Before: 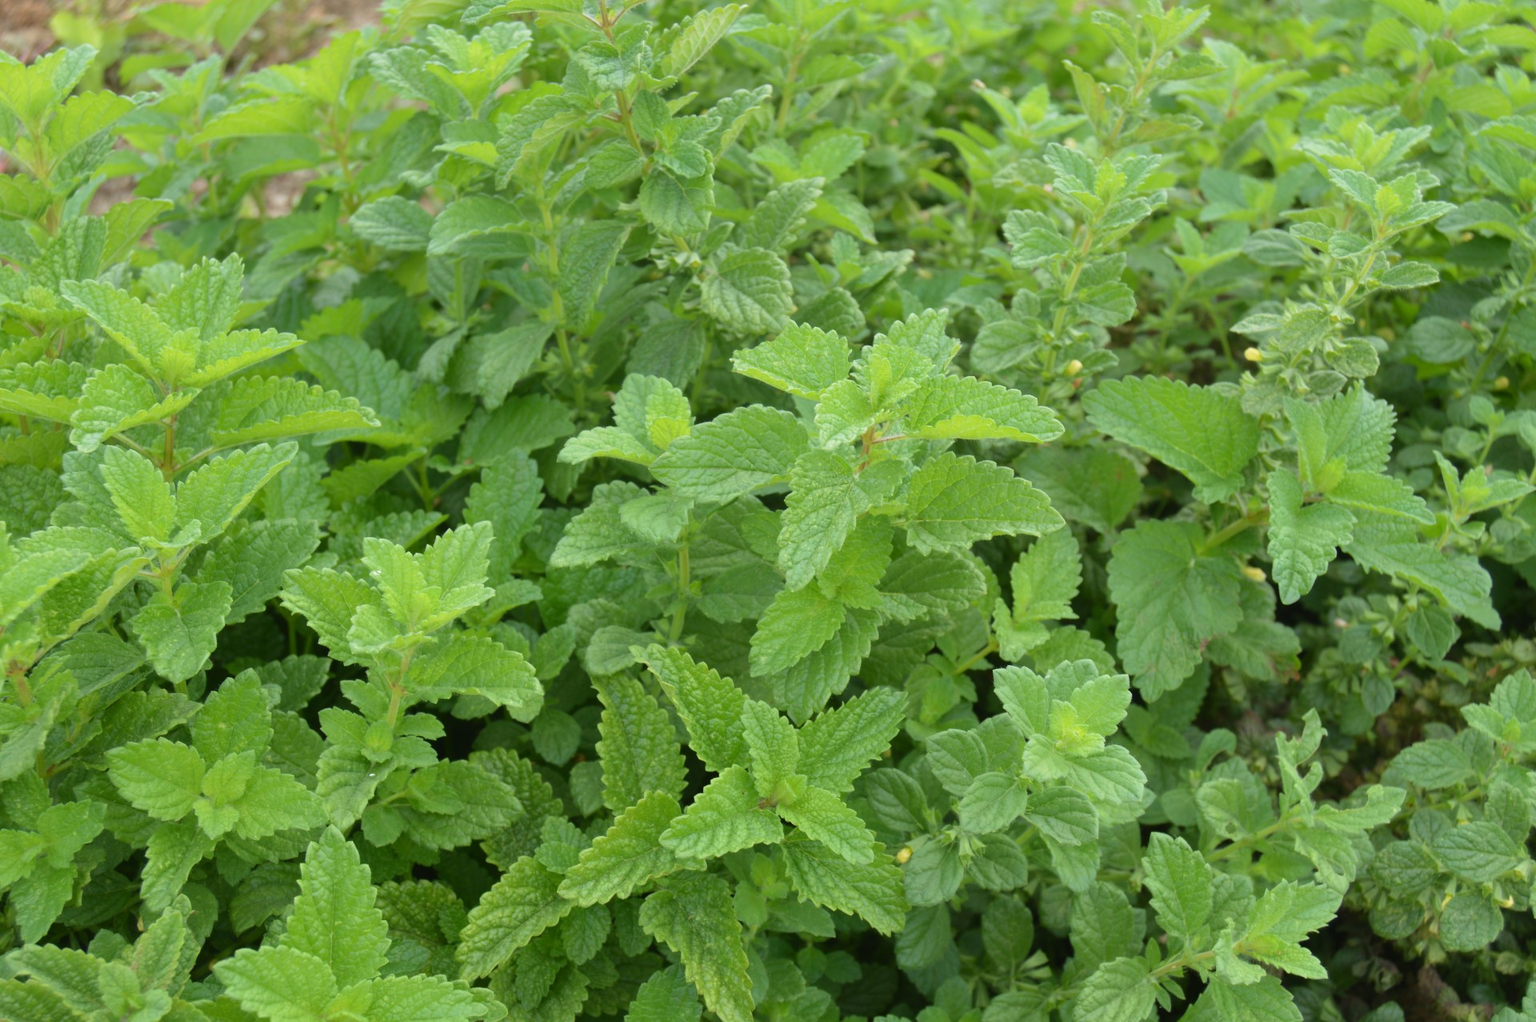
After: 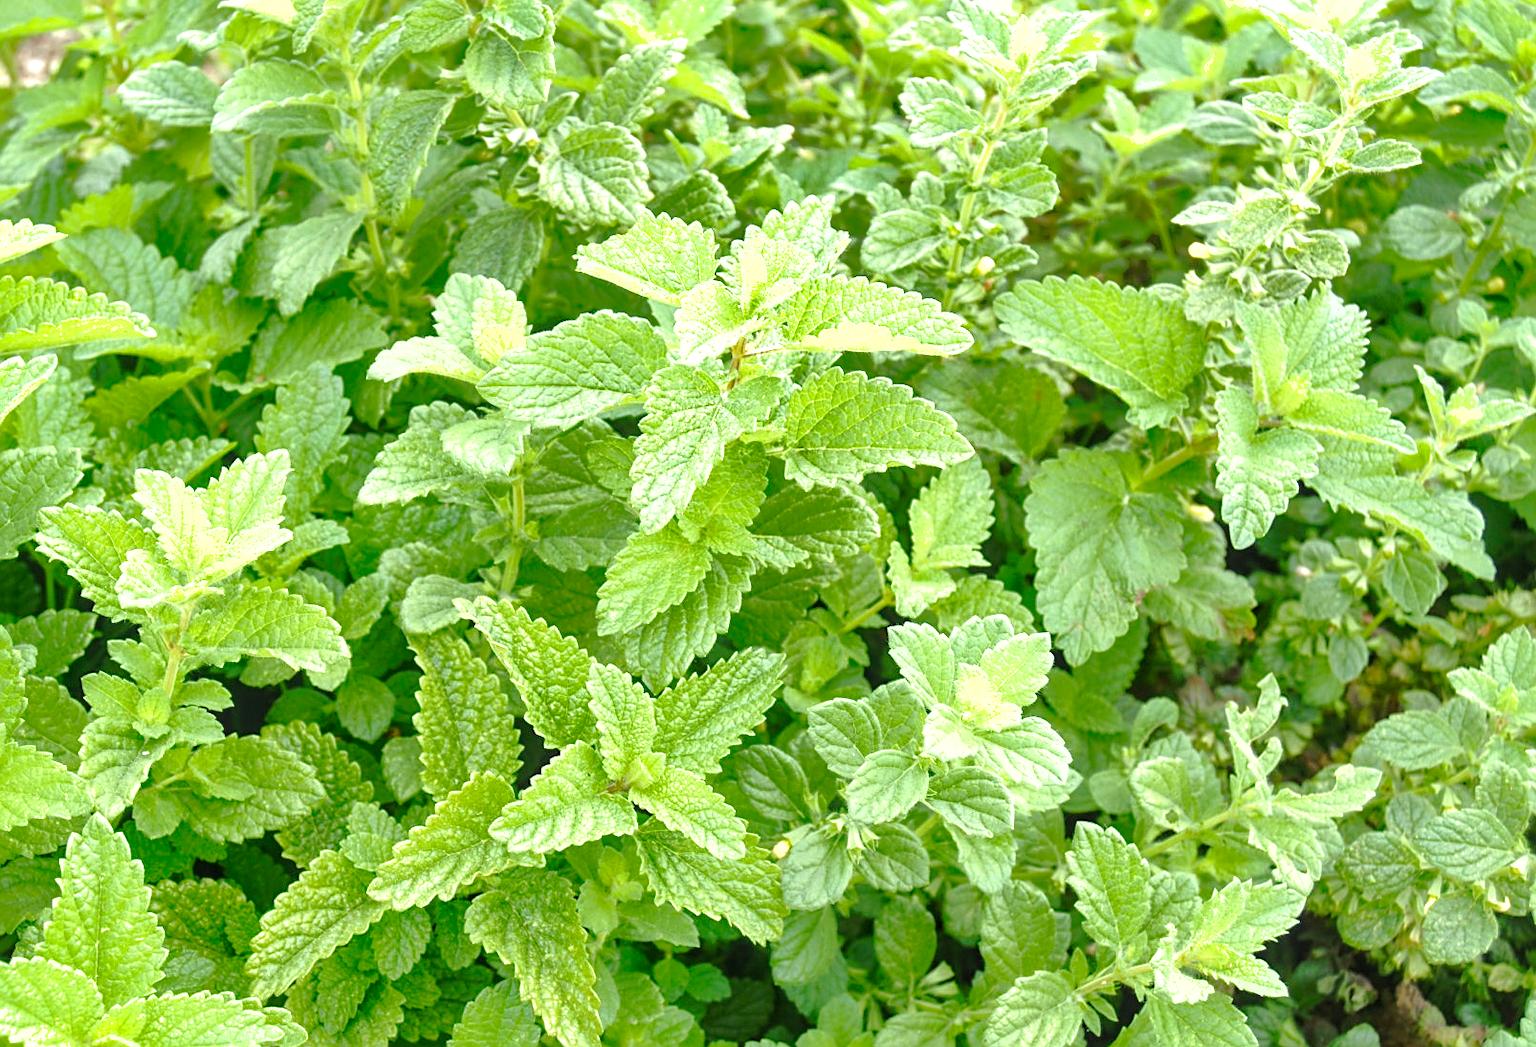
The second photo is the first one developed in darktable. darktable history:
white balance: emerald 1
tone curve: curves: ch0 [(0, 0) (0.003, 0.014) (0.011, 0.017) (0.025, 0.023) (0.044, 0.035) (0.069, 0.04) (0.1, 0.062) (0.136, 0.099) (0.177, 0.152) (0.224, 0.214) (0.277, 0.291) (0.335, 0.383) (0.399, 0.487) (0.468, 0.581) (0.543, 0.662) (0.623, 0.738) (0.709, 0.802) (0.801, 0.871) (0.898, 0.936) (1, 1)], preserve colors none
color zones: curves: ch0 [(0, 0.497) (0.143, 0.5) (0.286, 0.5) (0.429, 0.483) (0.571, 0.116) (0.714, -0.006) (0.857, 0.28) (1, 0.497)]
shadows and highlights: shadows 40, highlights -60
sharpen: on, module defaults
crop: left 16.315%, top 14.246%
local contrast: on, module defaults
exposure: black level correction 0, exposure 1.1 EV, compensate highlight preservation false
